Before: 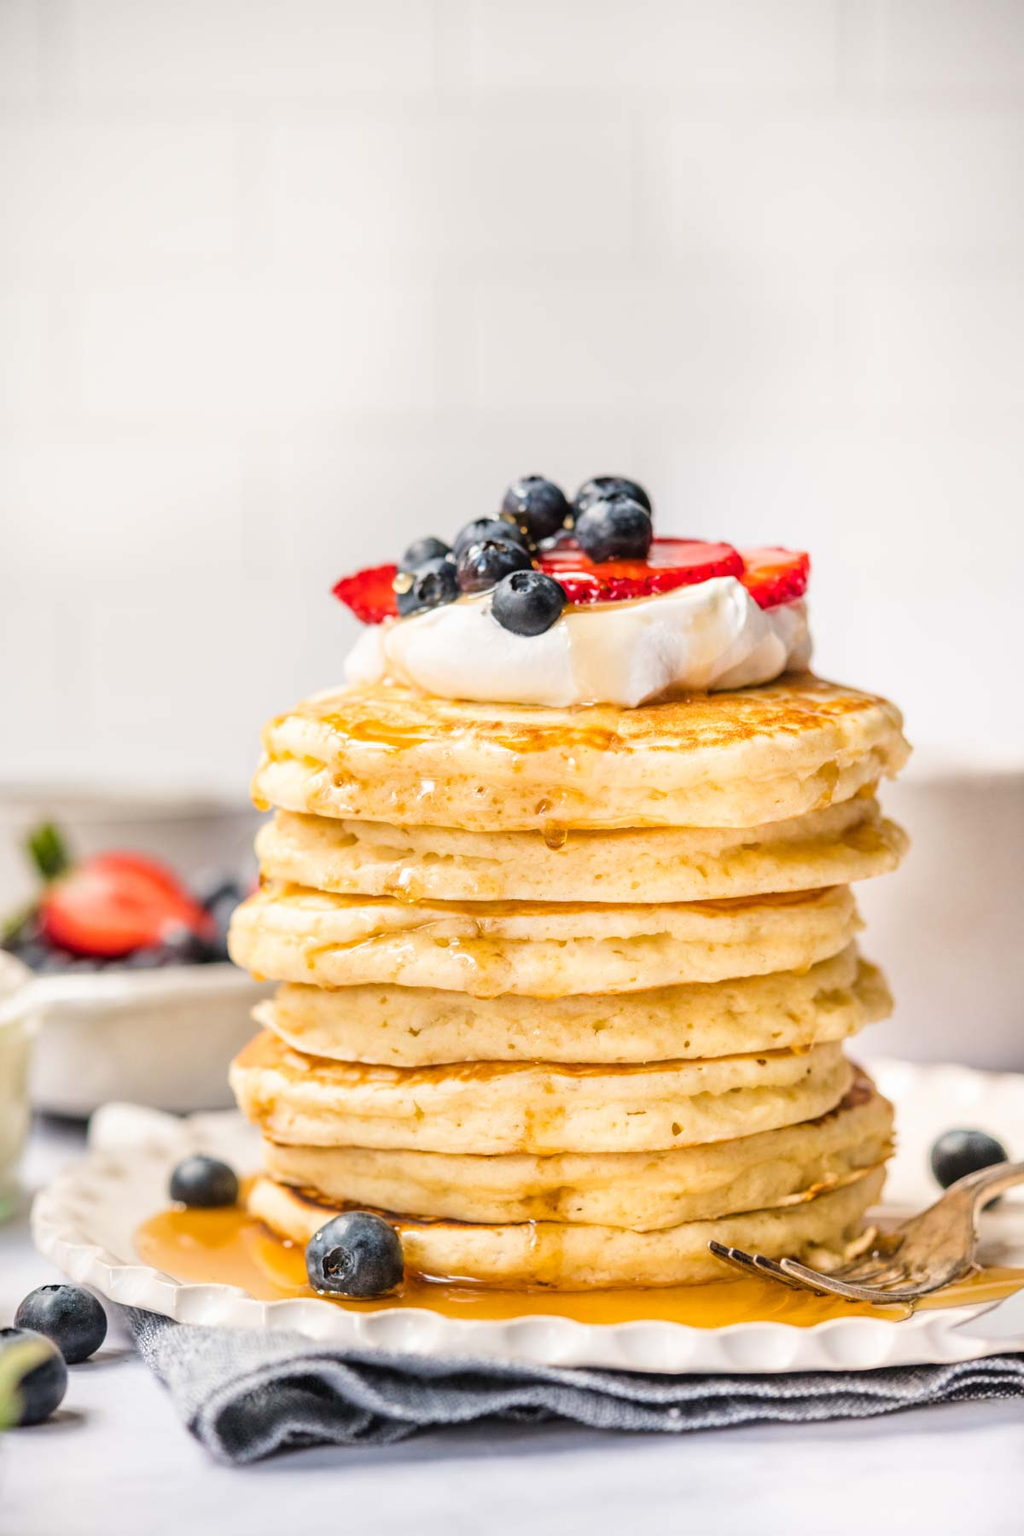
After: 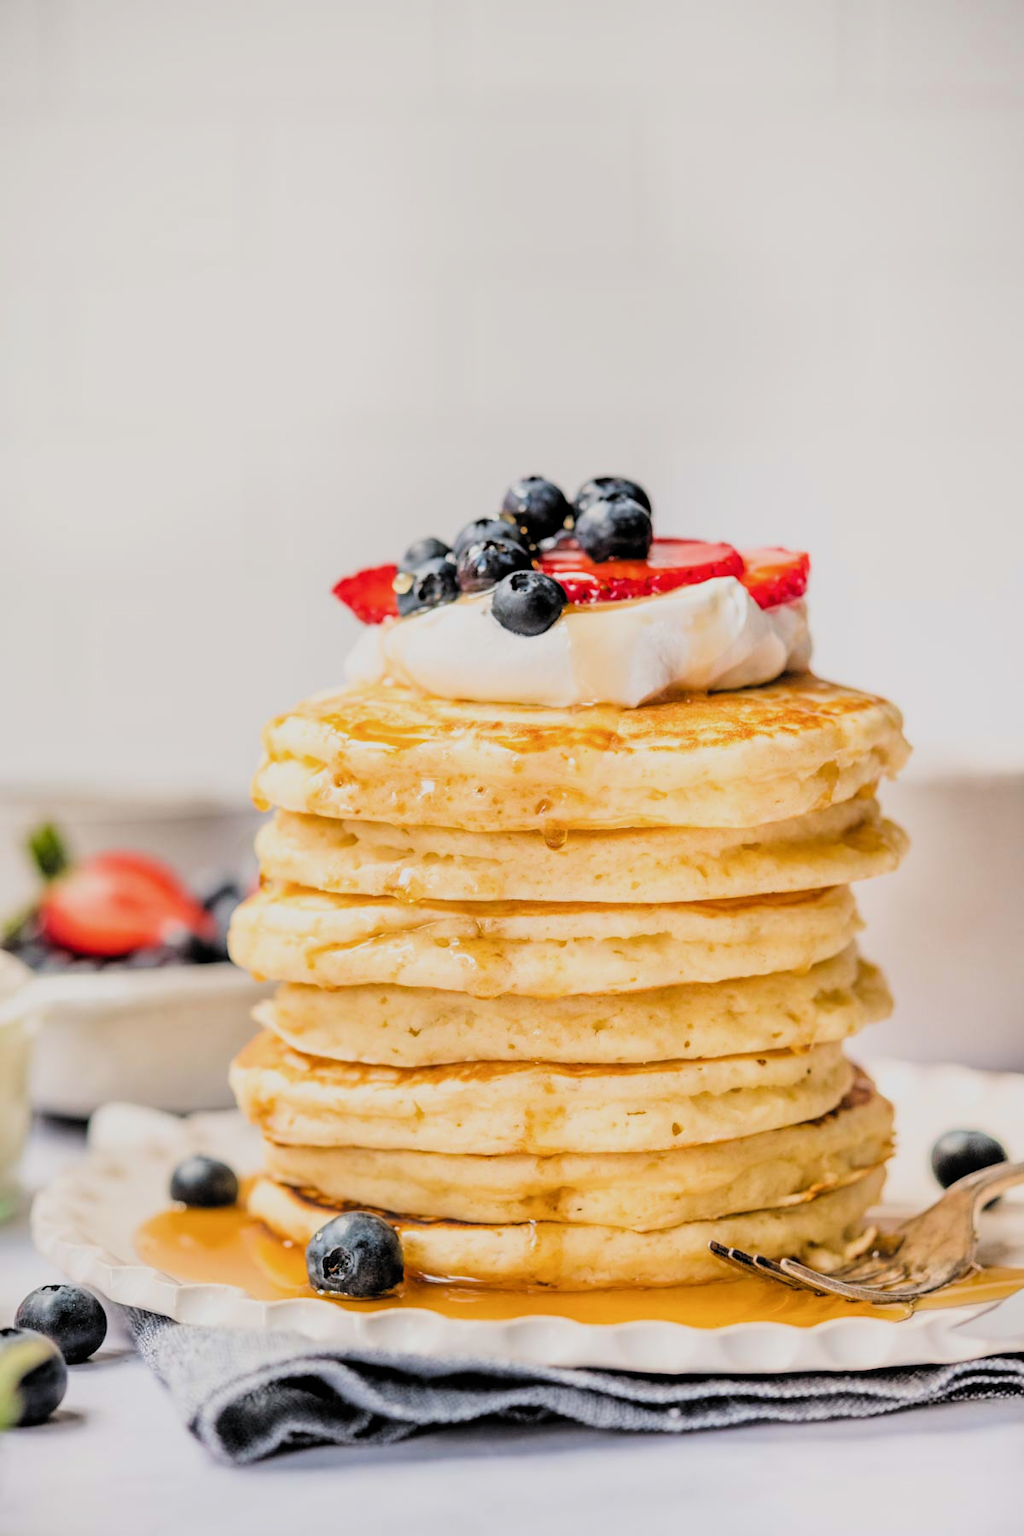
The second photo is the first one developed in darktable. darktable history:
filmic rgb: black relative exposure -5.15 EV, white relative exposure 3.97 EV, hardness 2.88, contrast 1.1, highlights saturation mix -19.6%, color science v6 (2022)
